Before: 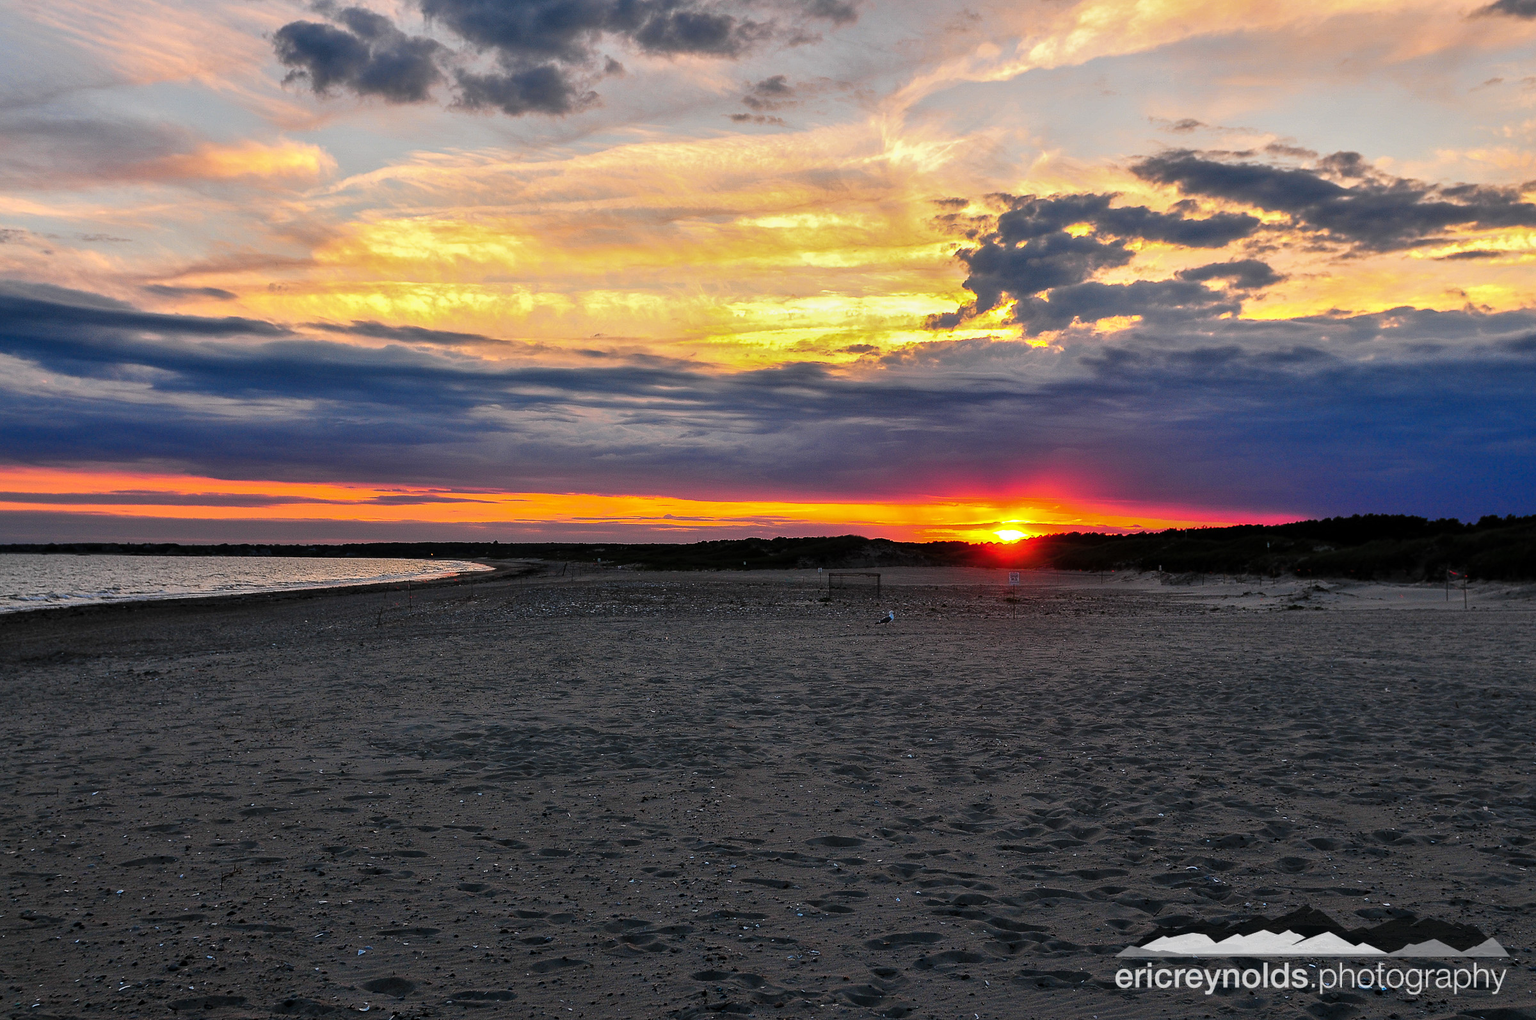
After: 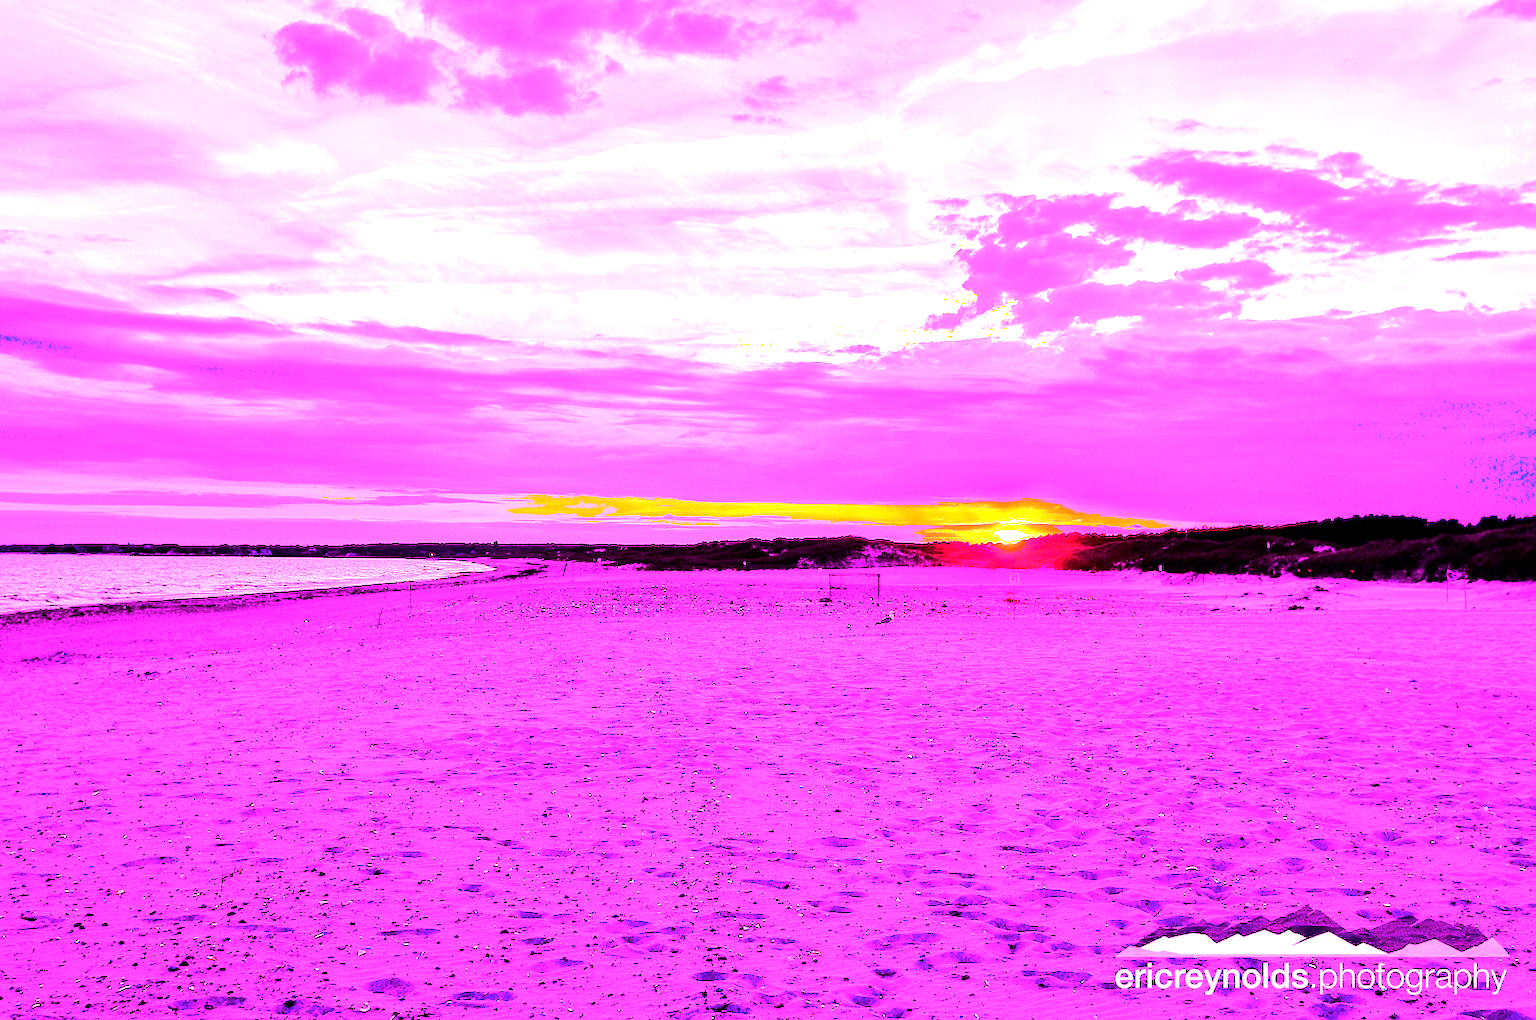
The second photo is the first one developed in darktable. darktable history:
white balance: red 8, blue 8
tone equalizer: -8 EV -1.08 EV, -7 EV -1.01 EV, -6 EV -0.867 EV, -5 EV -0.578 EV, -3 EV 0.578 EV, -2 EV 0.867 EV, -1 EV 1.01 EV, +0 EV 1.08 EV, edges refinement/feathering 500, mask exposure compensation -1.57 EV, preserve details no
exposure: black level correction 0.001, exposure -0.2 EV, compensate highlight preservation false
